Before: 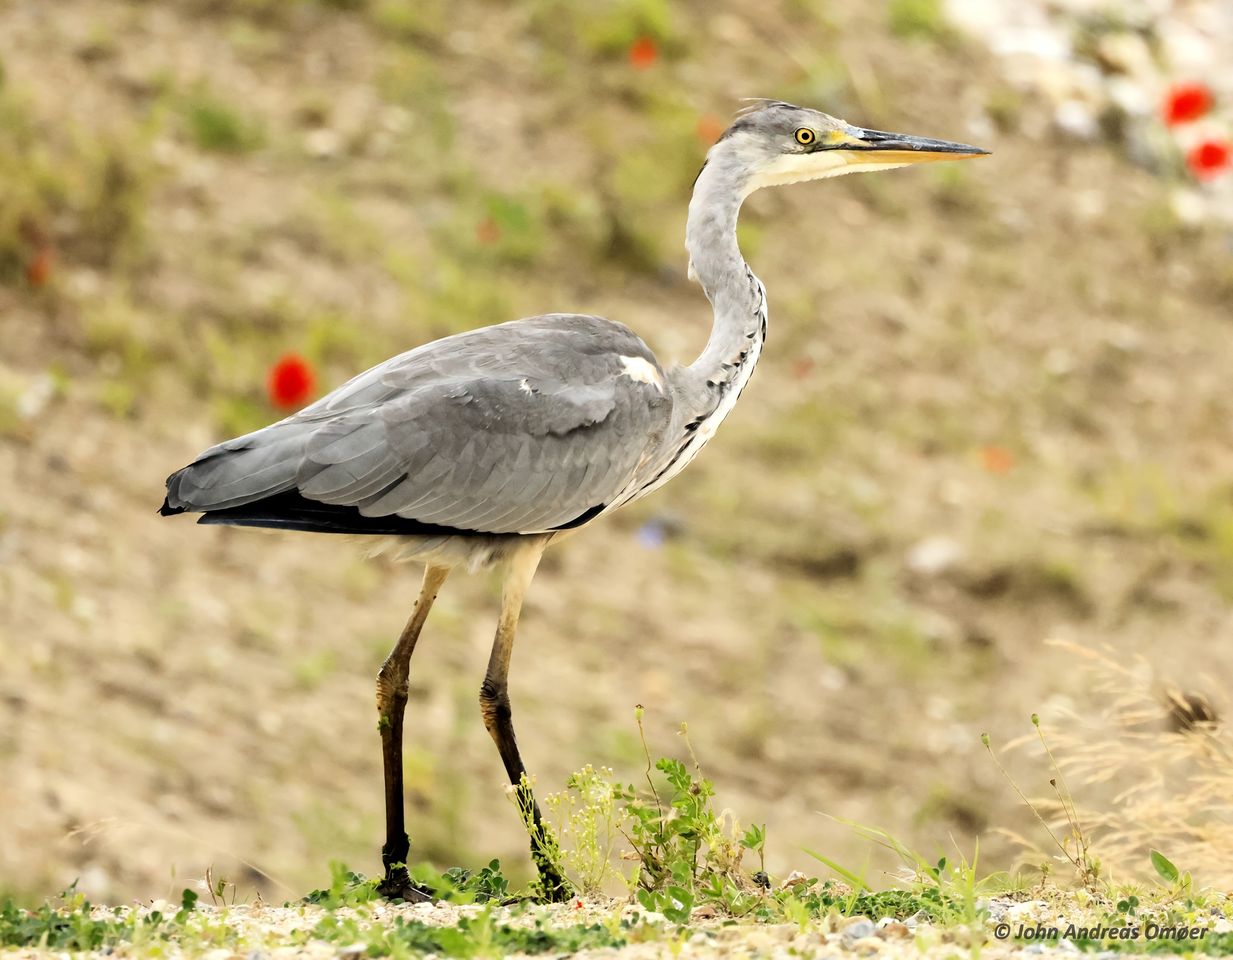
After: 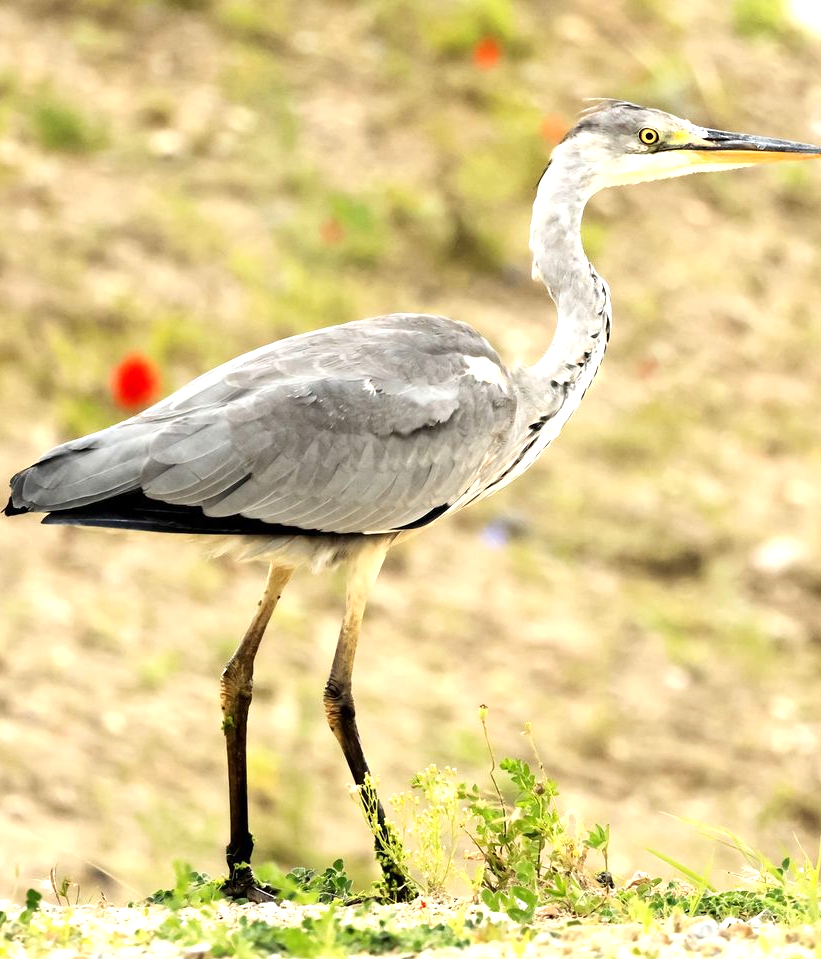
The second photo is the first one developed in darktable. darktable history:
exposure: exposure 0.602 EV, compensate highlight preservation false
crop and rotate: left 12.685%, right 20.657%
